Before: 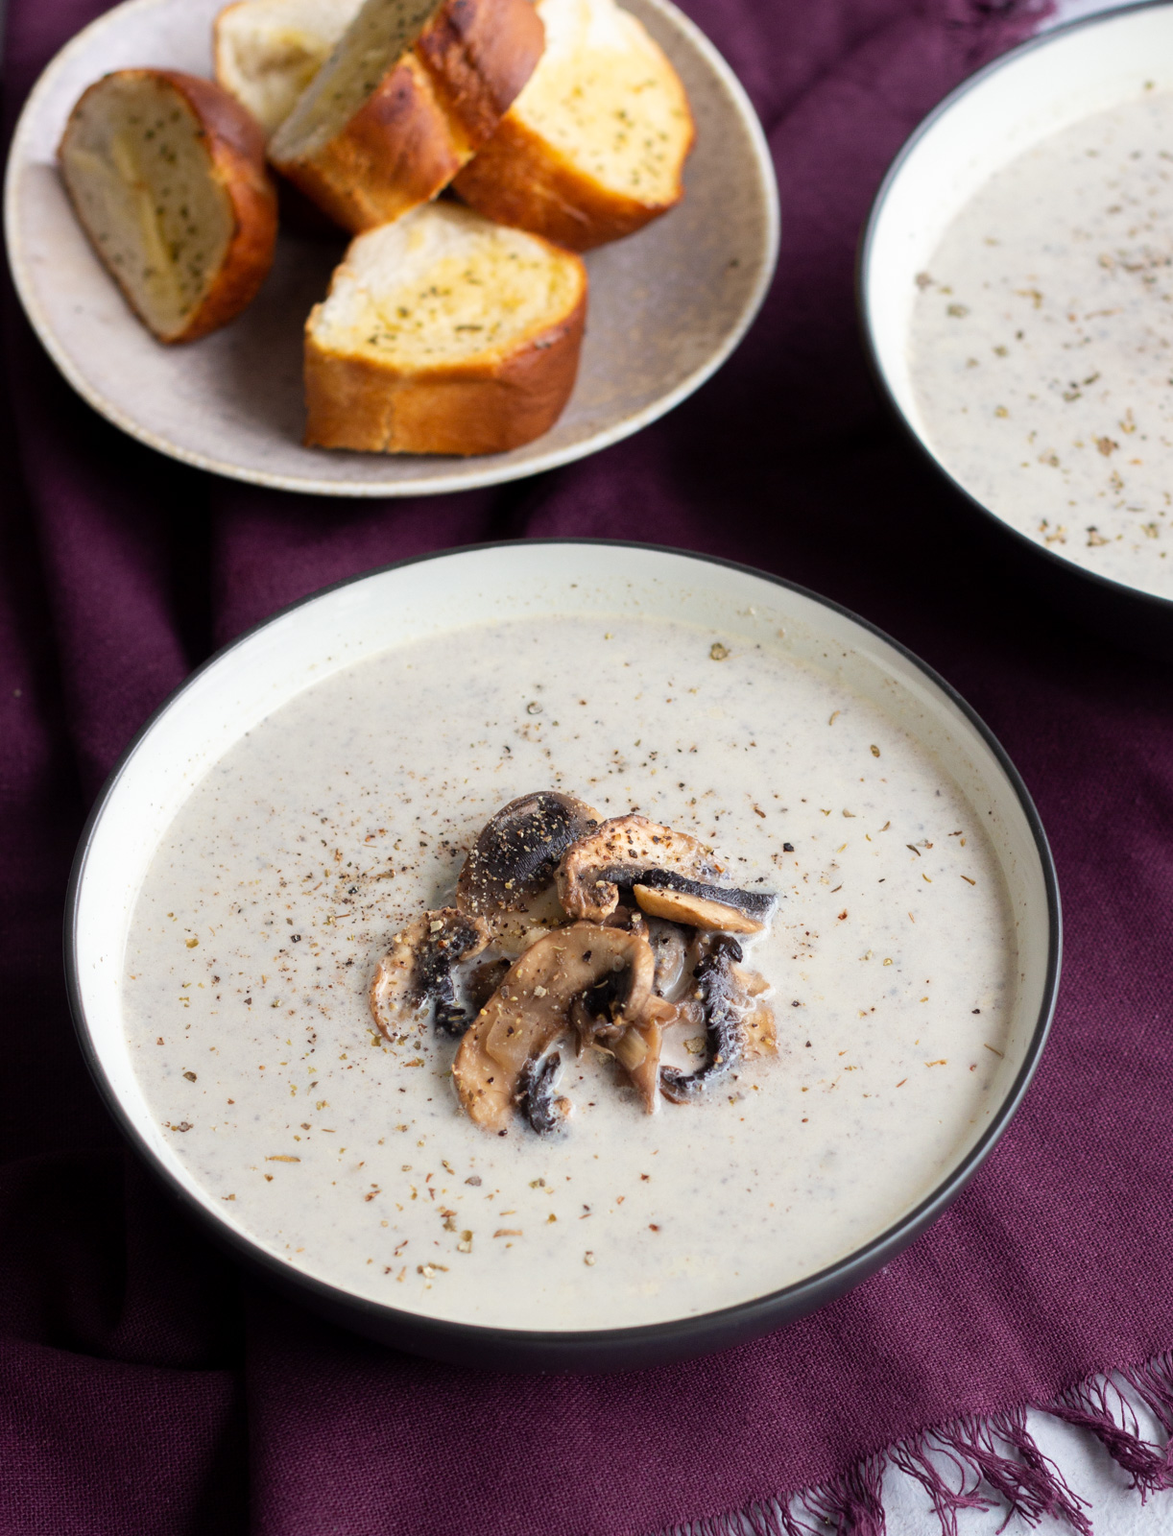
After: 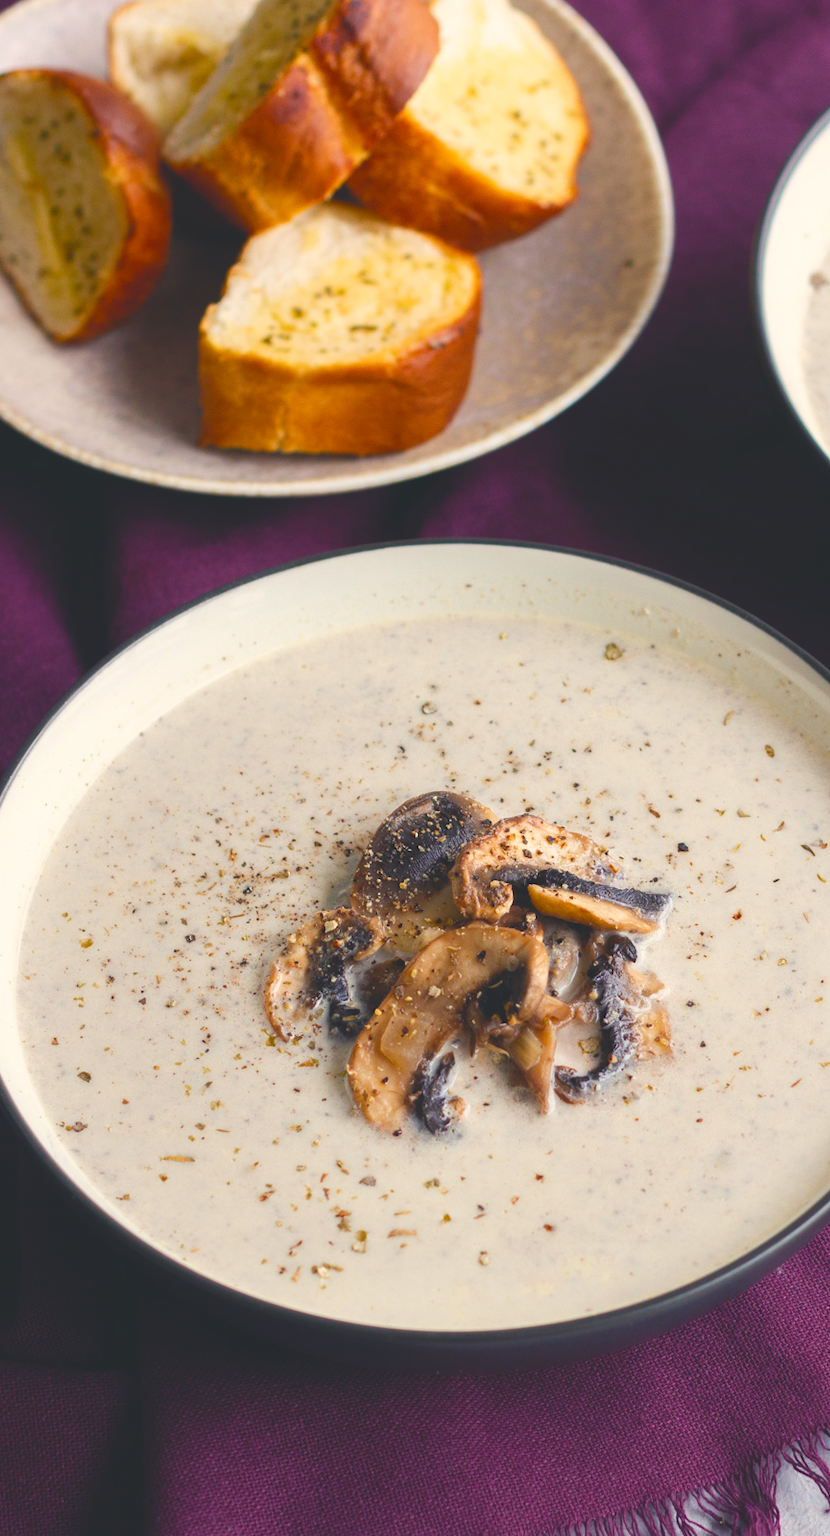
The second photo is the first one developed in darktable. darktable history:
crop and rotate: left 9.061%, right 20.142%
color balance rgb: shadows lift › chroma 3%, shadows lift › hue 240.84°, highlights gain › chroma 3%, highlights gain › hue 73.2°, global offset › luminance -0.5%, perceptual saturation grading › global saturation 20%, perceptual saturation grading › highlights -25%, perceptual saturation grading › shadows 50%, global vibrance 25.26%
exposure: black level correction -0.028, compensate highlight preservation false
